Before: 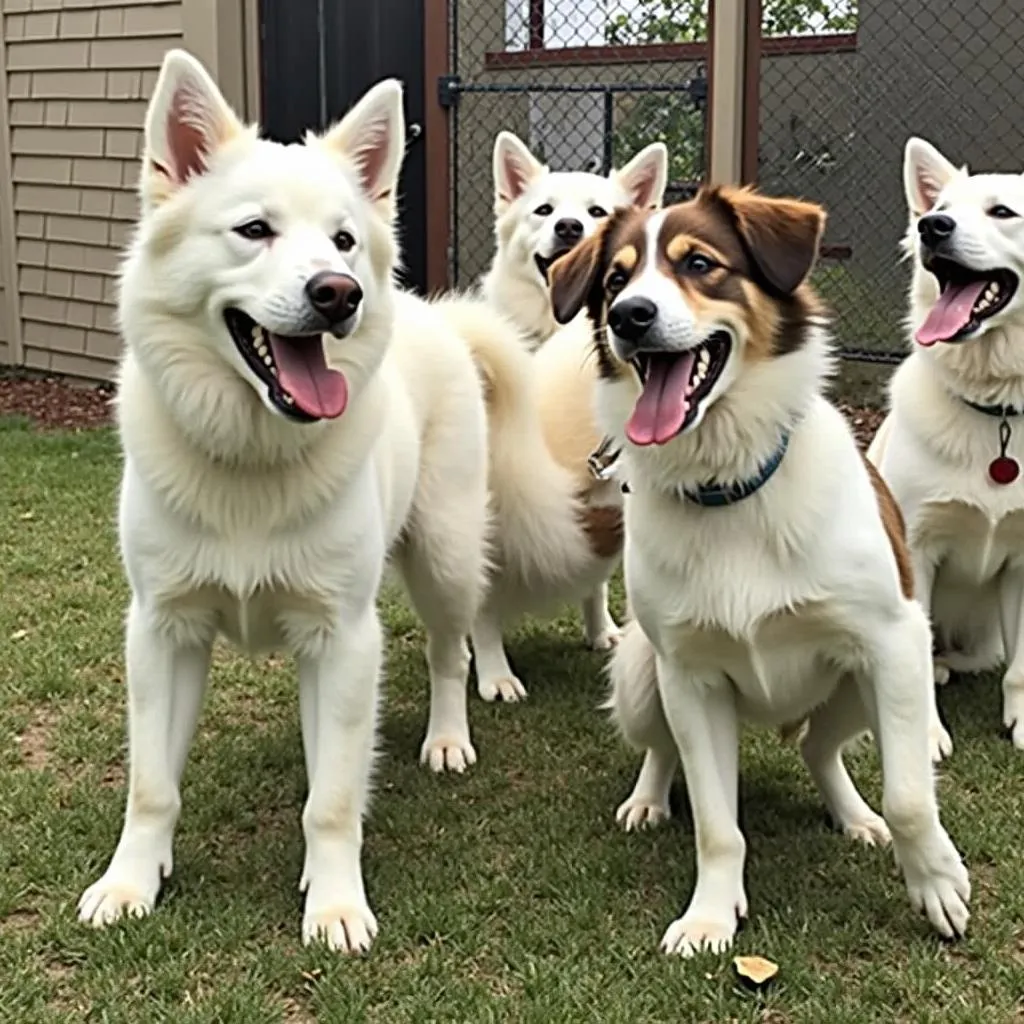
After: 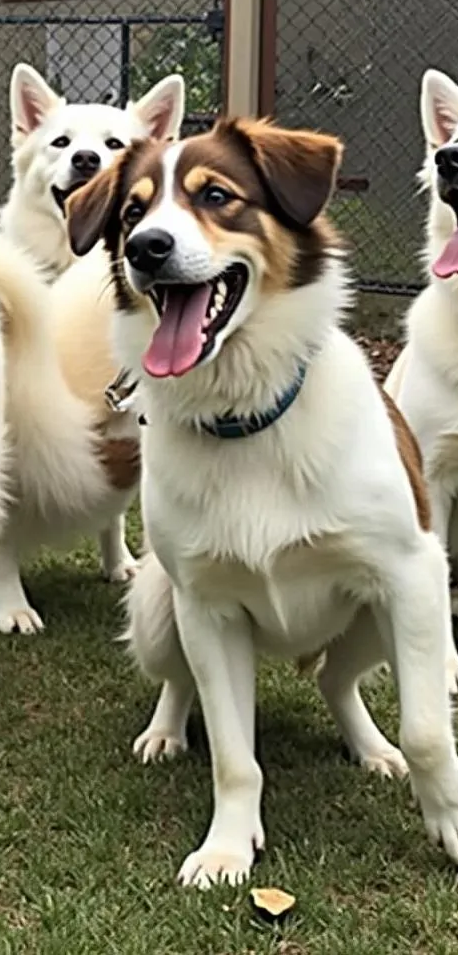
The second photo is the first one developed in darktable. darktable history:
crop: left 47.243%, top 6.66%, right 7.949%
